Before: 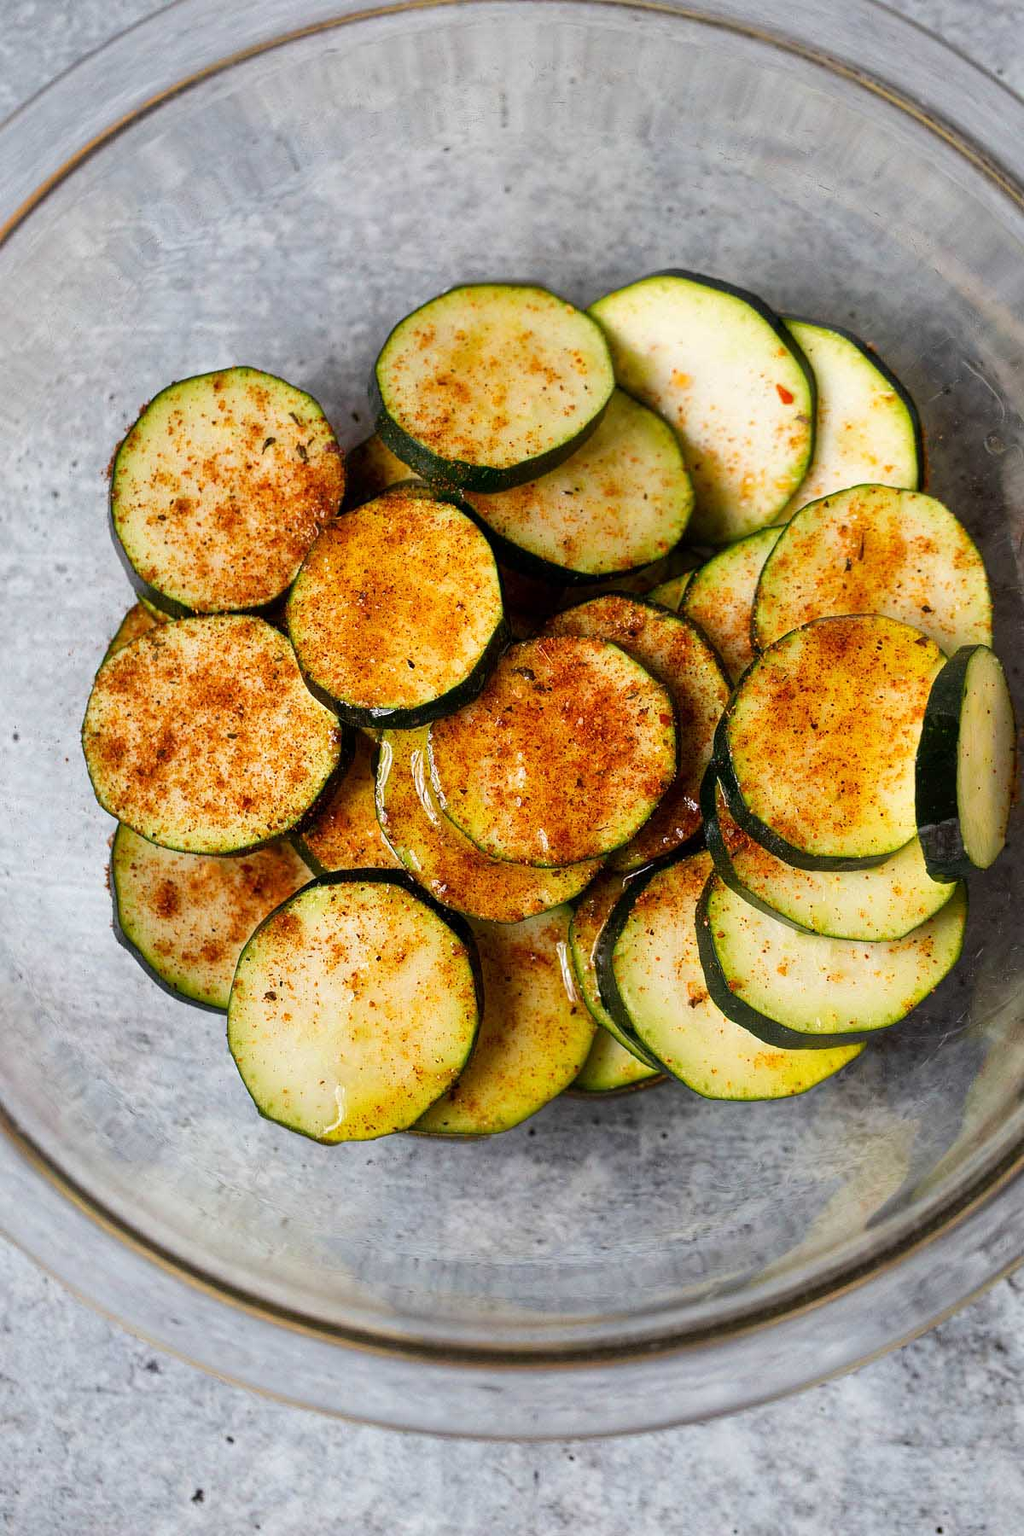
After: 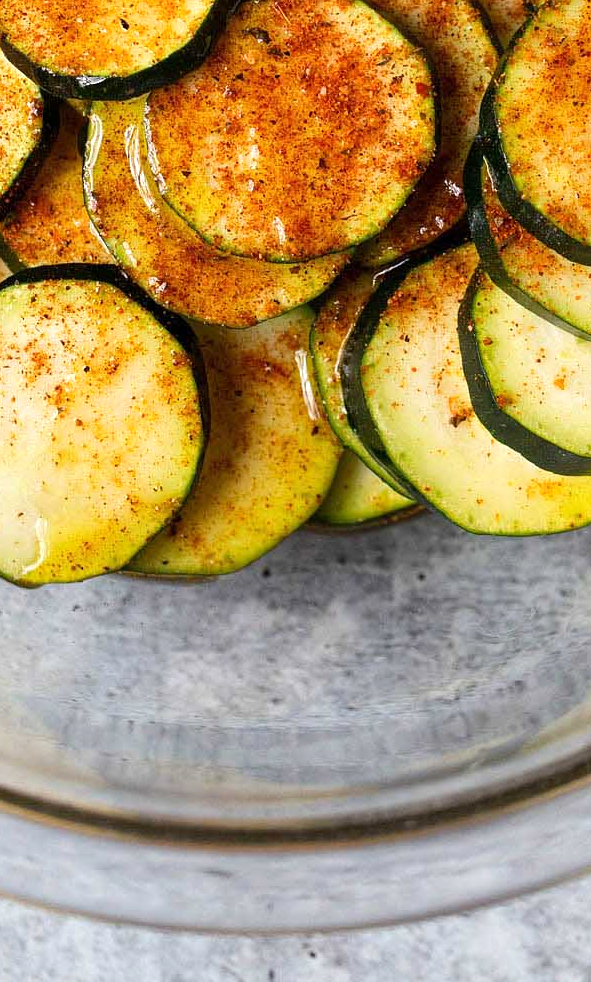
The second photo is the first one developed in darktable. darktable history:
exposure: exposure 0.232 EV, compensate exposure bias true, compensate highlight preservation false
tone curve: preserve colors none
crop: left 29.805%, top 41.926%, right 20.938%, bottom 3.481%
